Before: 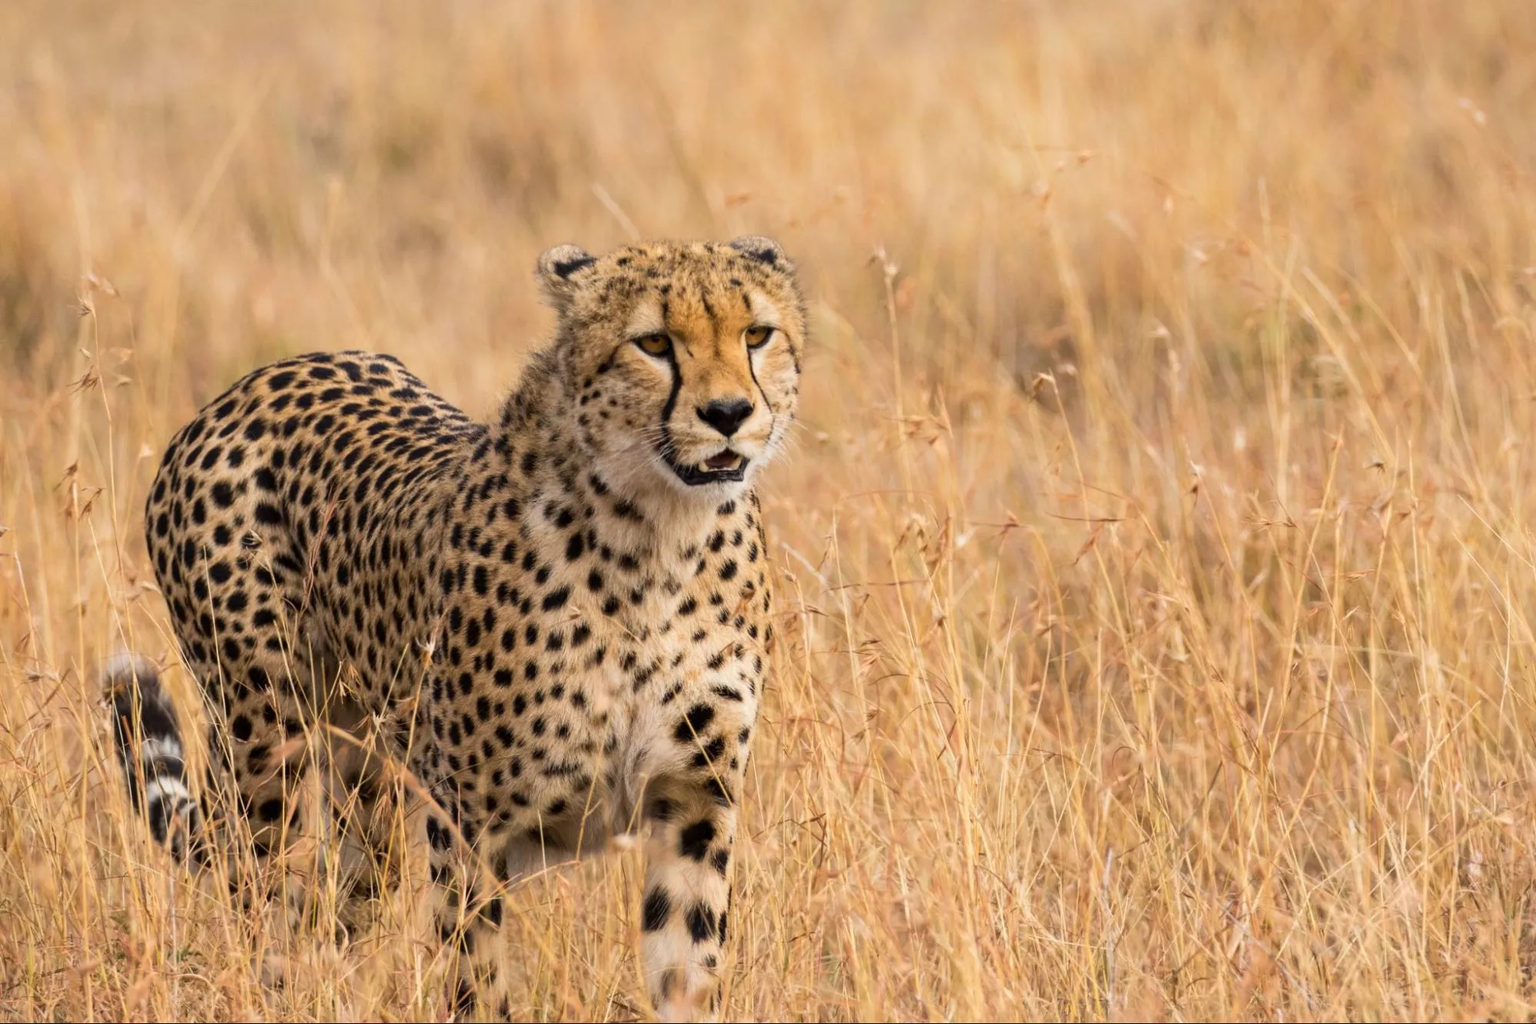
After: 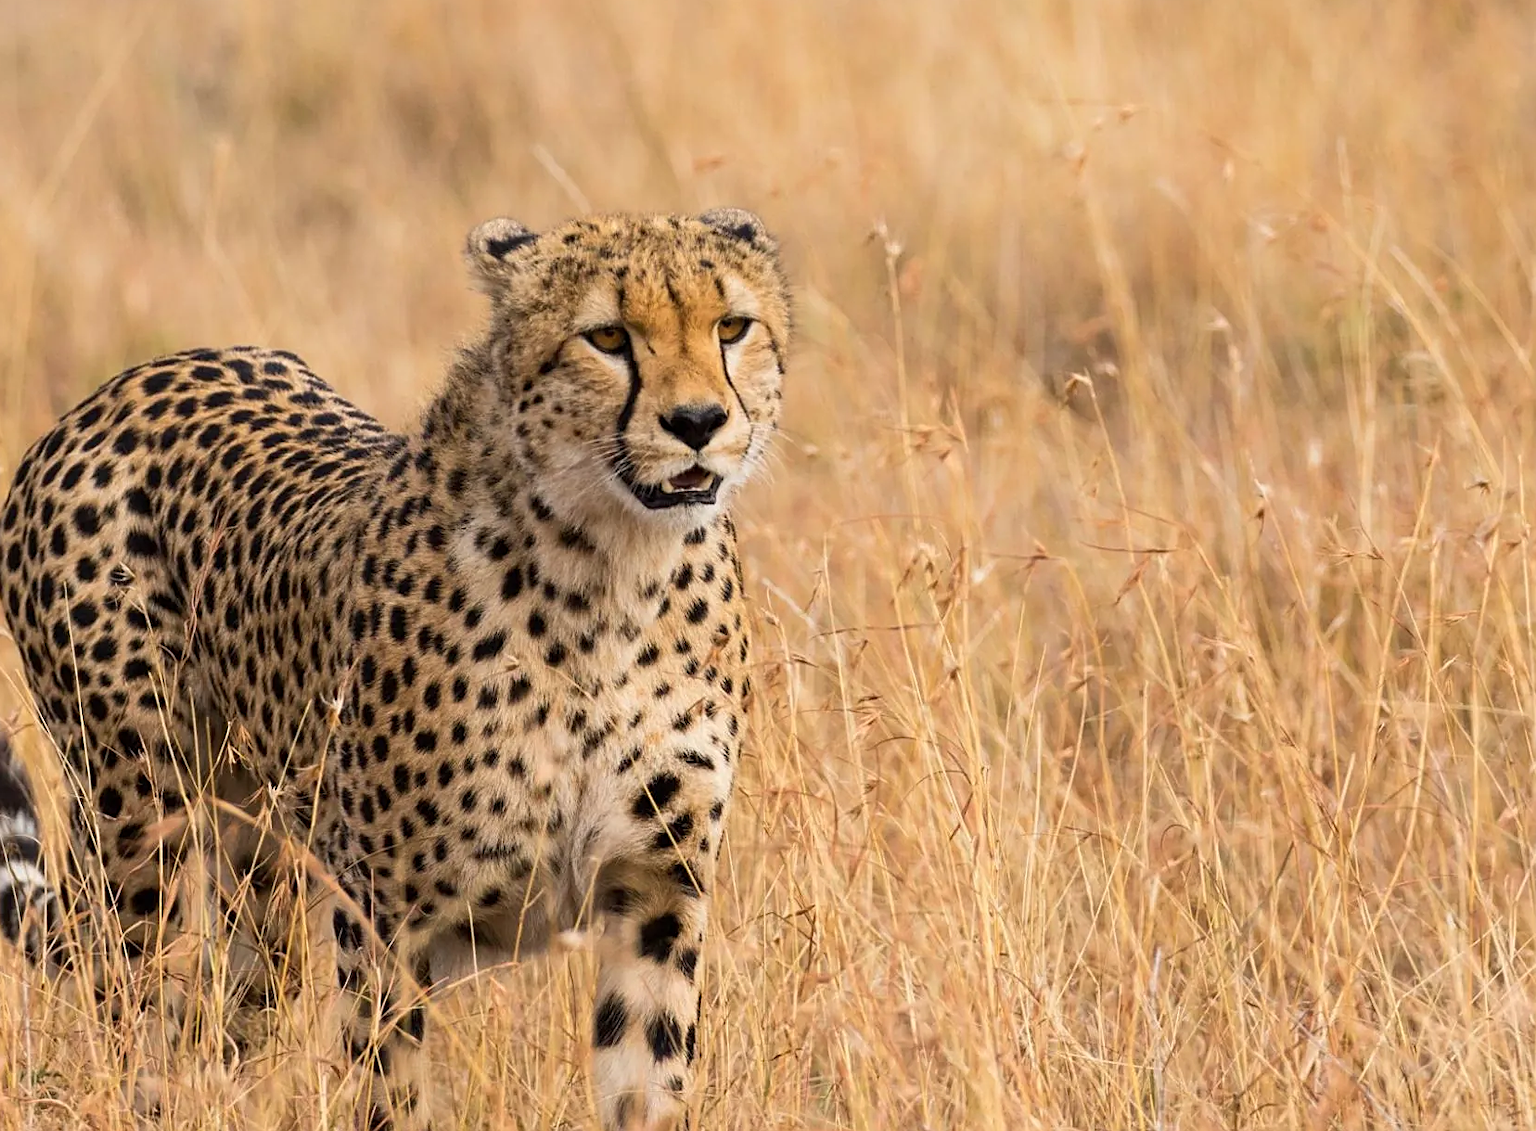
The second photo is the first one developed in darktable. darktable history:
crop: left 9.807%, top 6.259%, right 7.334%, bottom 2.177%
sharpen: on, module defaults
